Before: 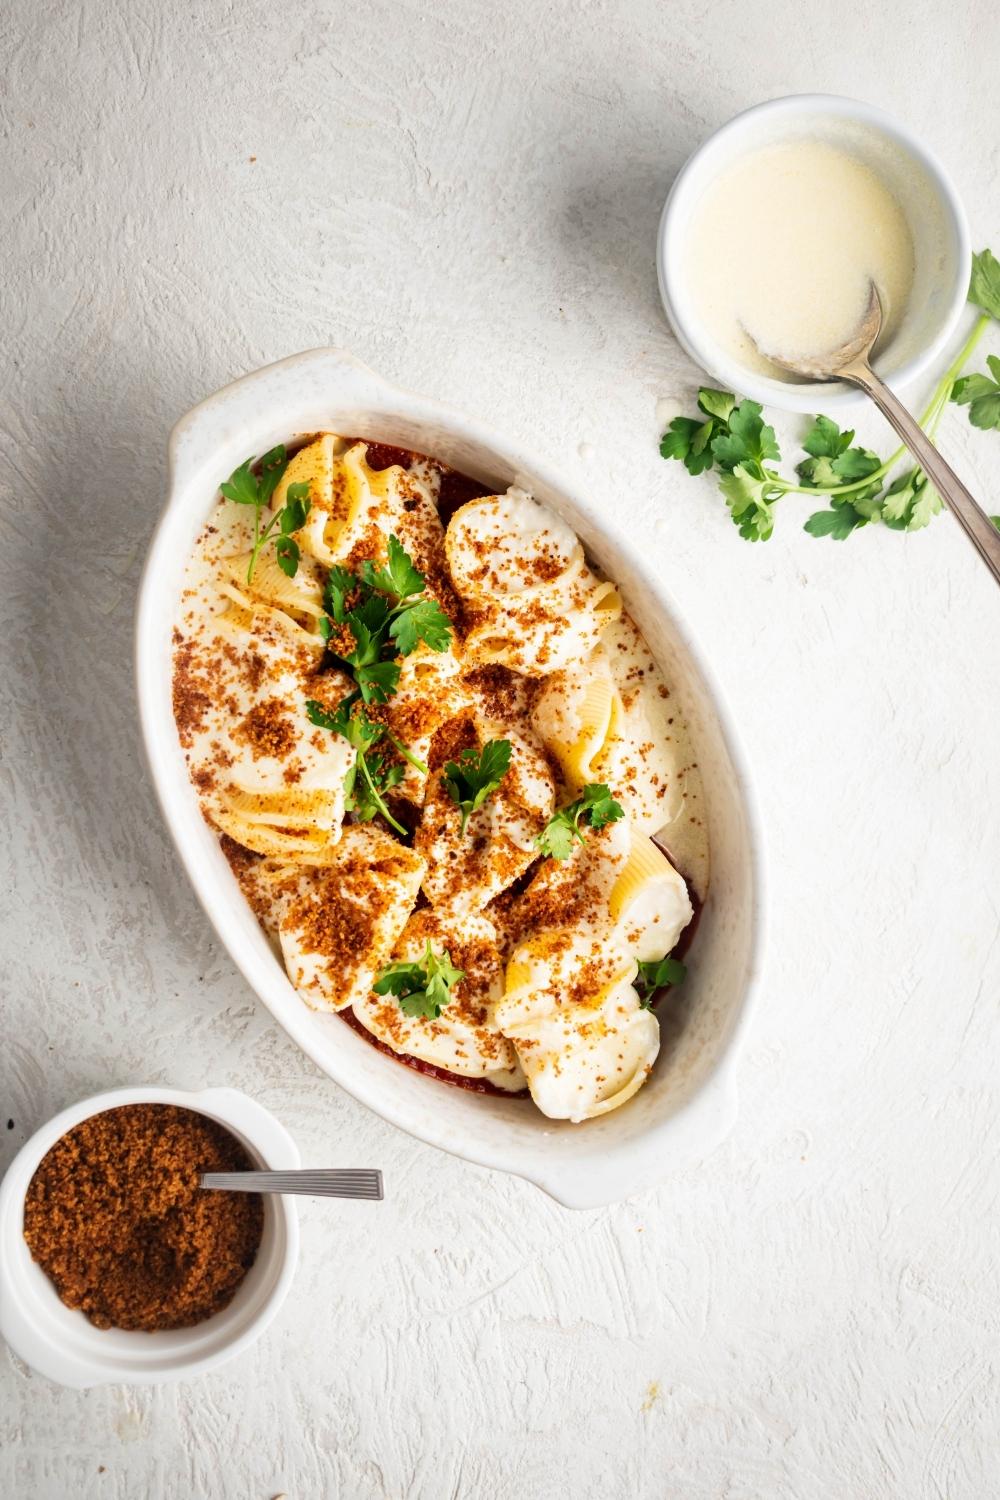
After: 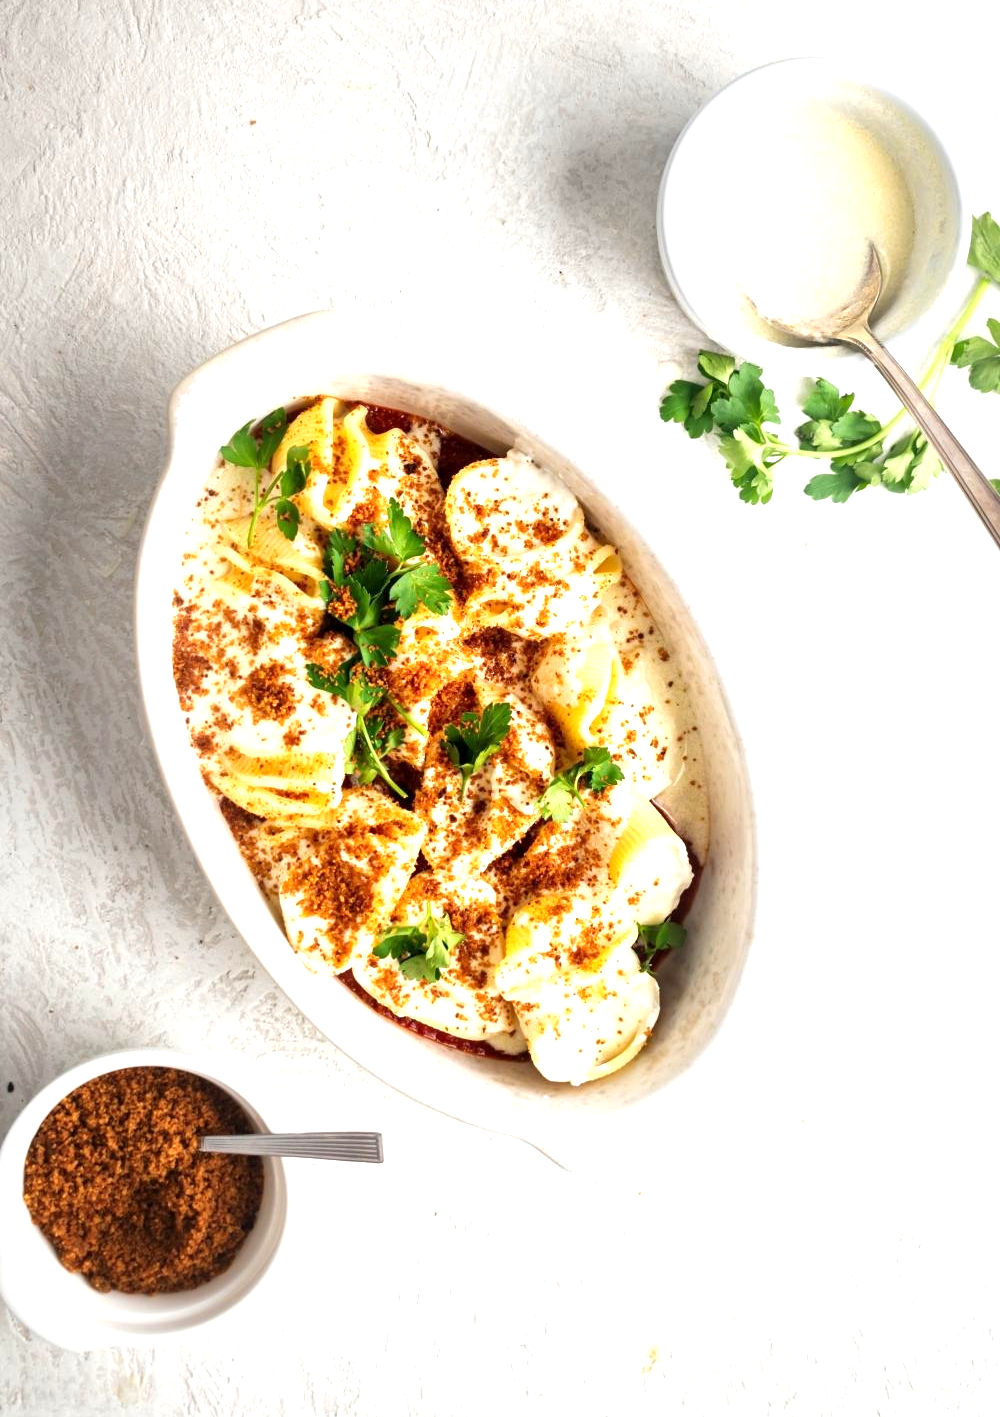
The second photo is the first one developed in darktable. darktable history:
exposure: exposure 0.6 EV, compensate highlight preservation false
crop and rotate: top 2.479%, bottom 3.018%
local contrast: mode bilateral grid, contrast 20, coarseness 50, detail 120%, midtone range 0.2
